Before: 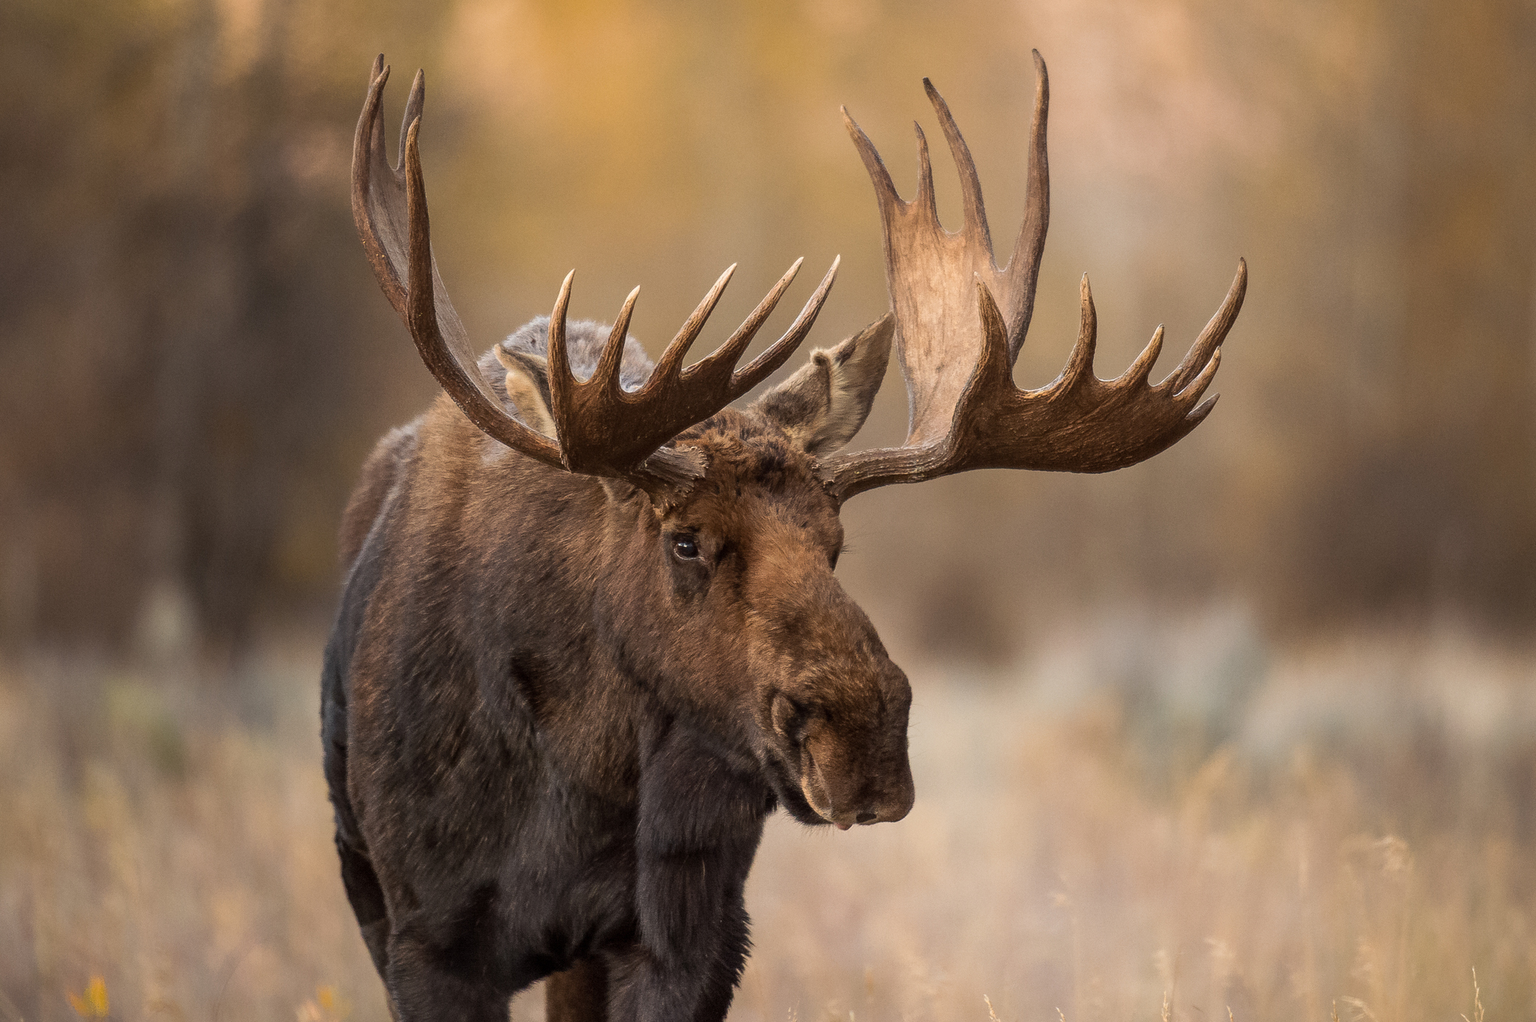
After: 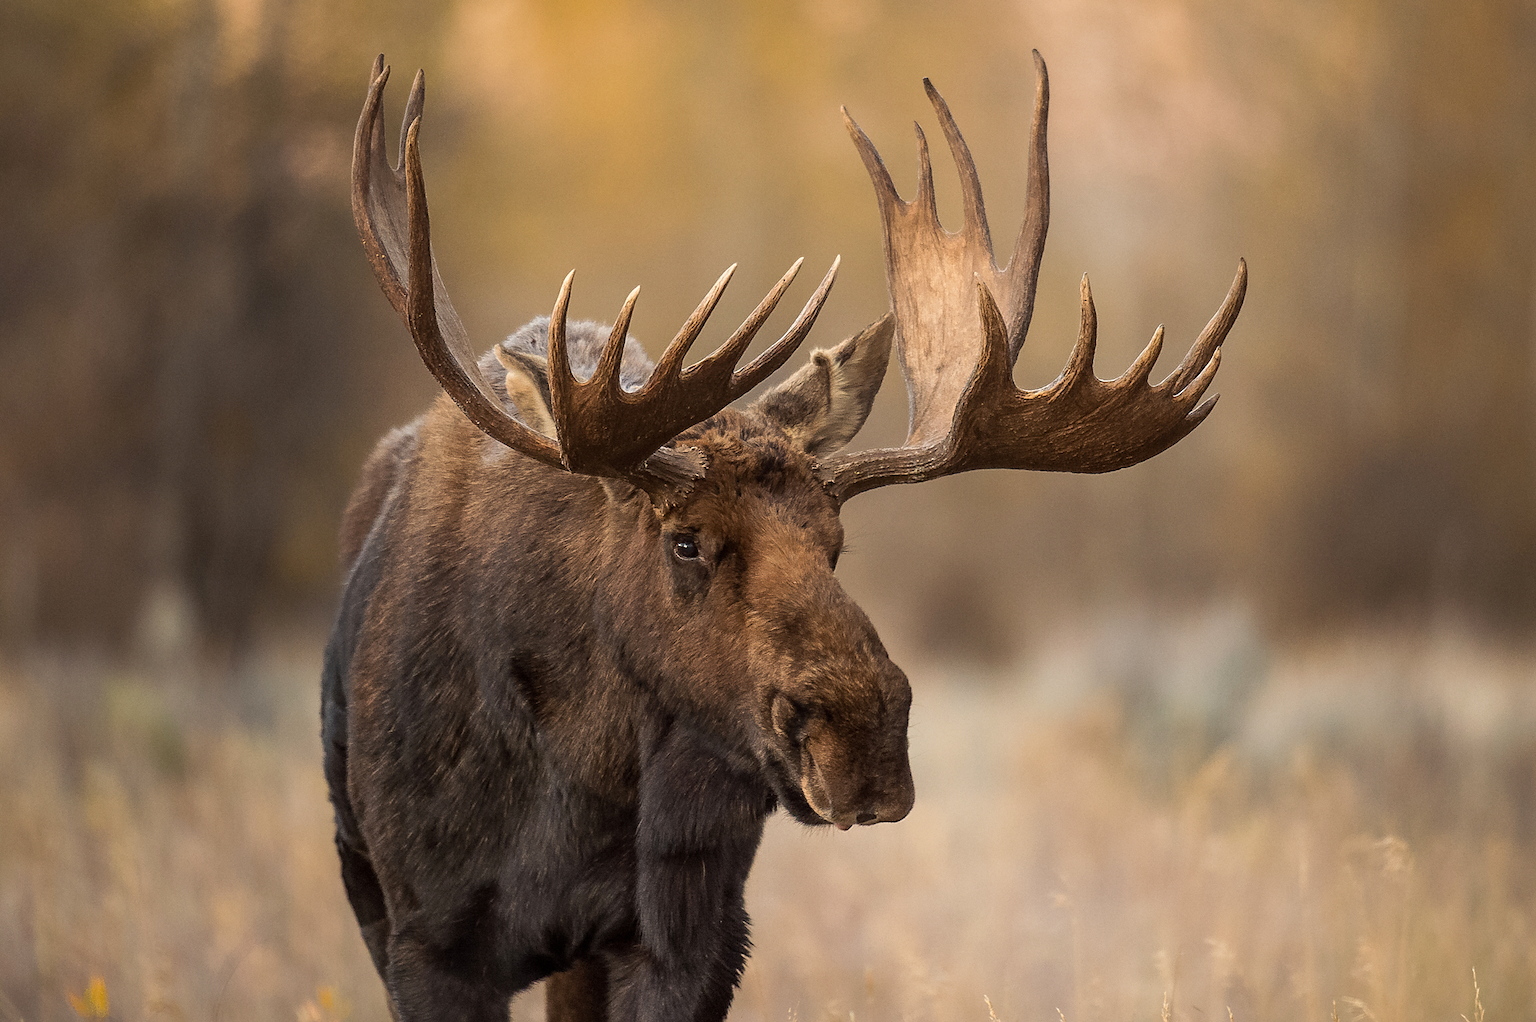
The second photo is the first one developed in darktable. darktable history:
color correction: highlights b* 3.01
sharpen: radius 1.881, amount 0.414, threshold 1.734
